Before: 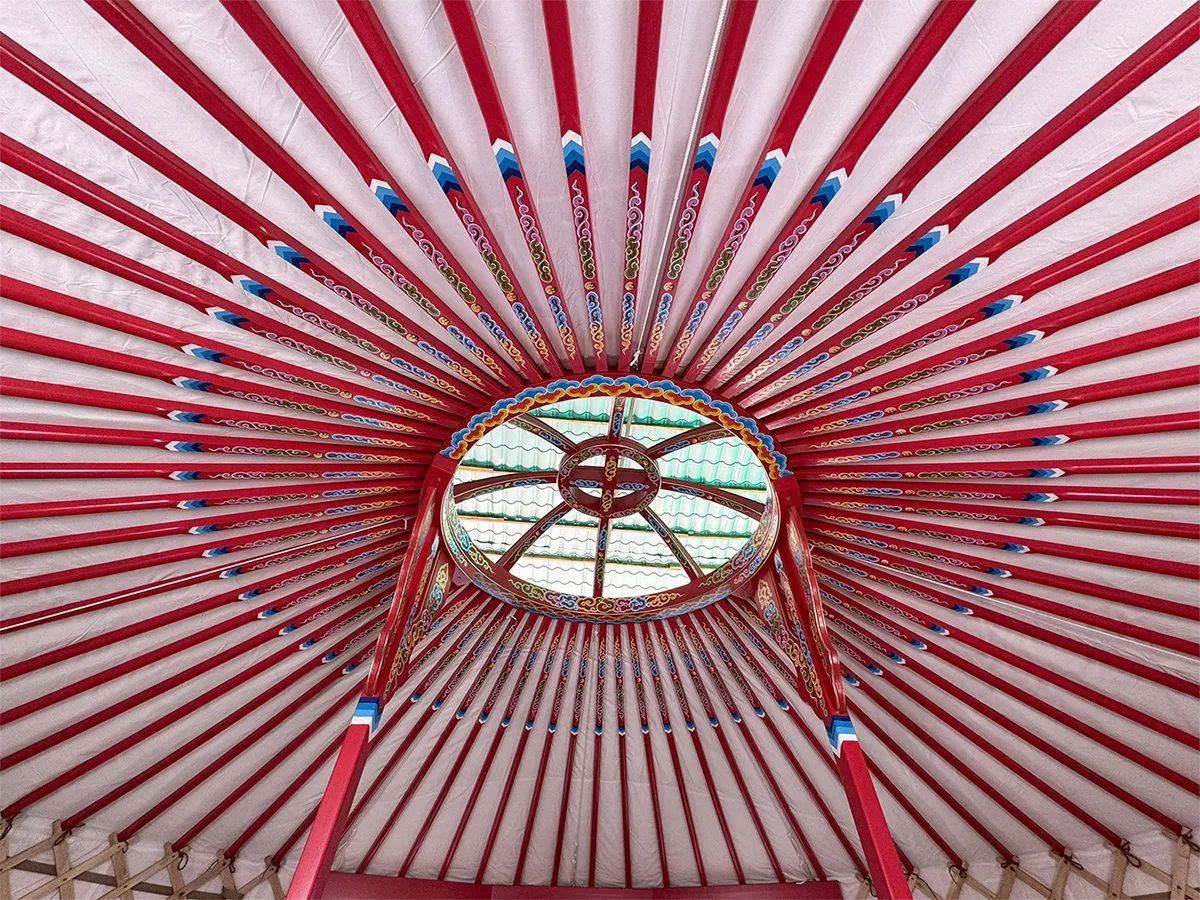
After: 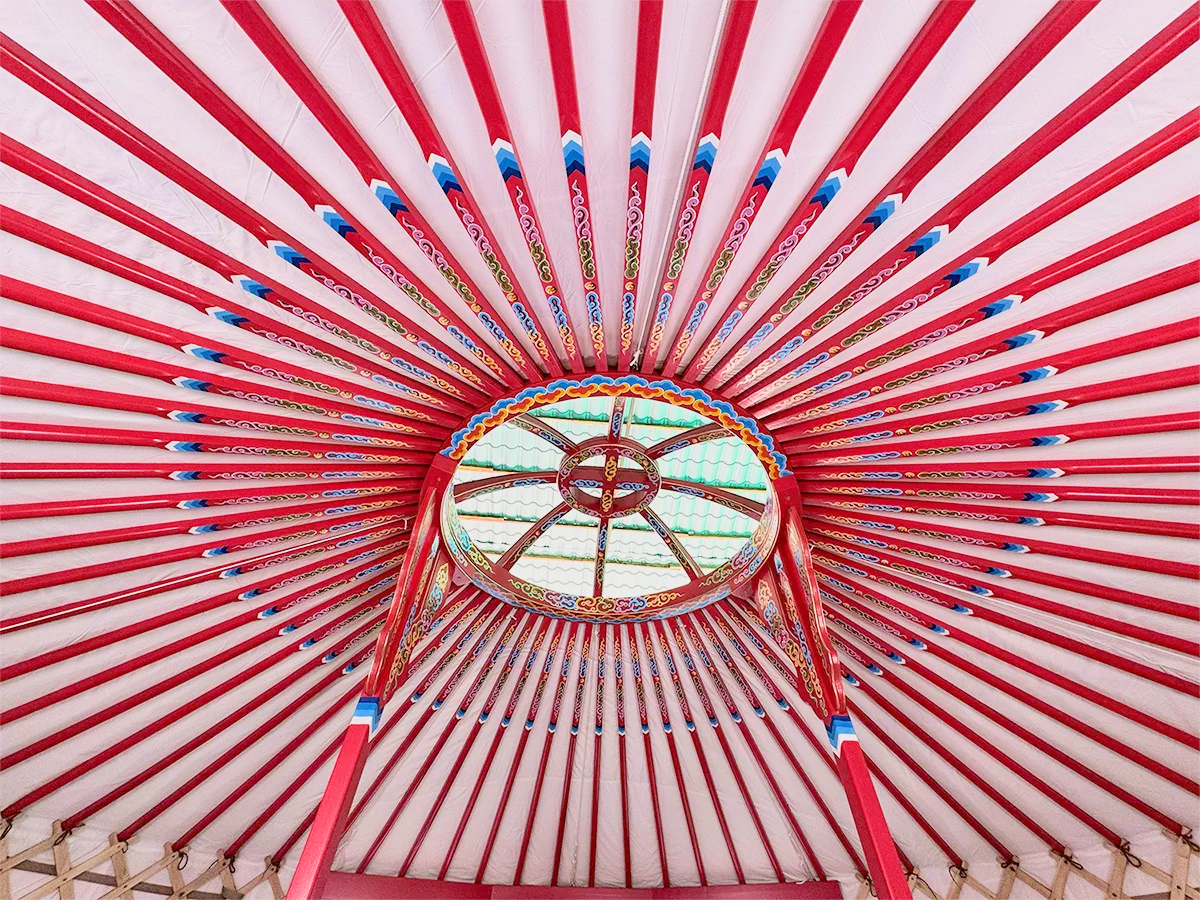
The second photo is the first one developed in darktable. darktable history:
filmic rgb: black relative exposure -7.15 EV, white relative exposure 5.36 EV, hardness 3.02, color science v6 (2022)
exposure: exposure 1.137 EV, compensate highlight preservation false
